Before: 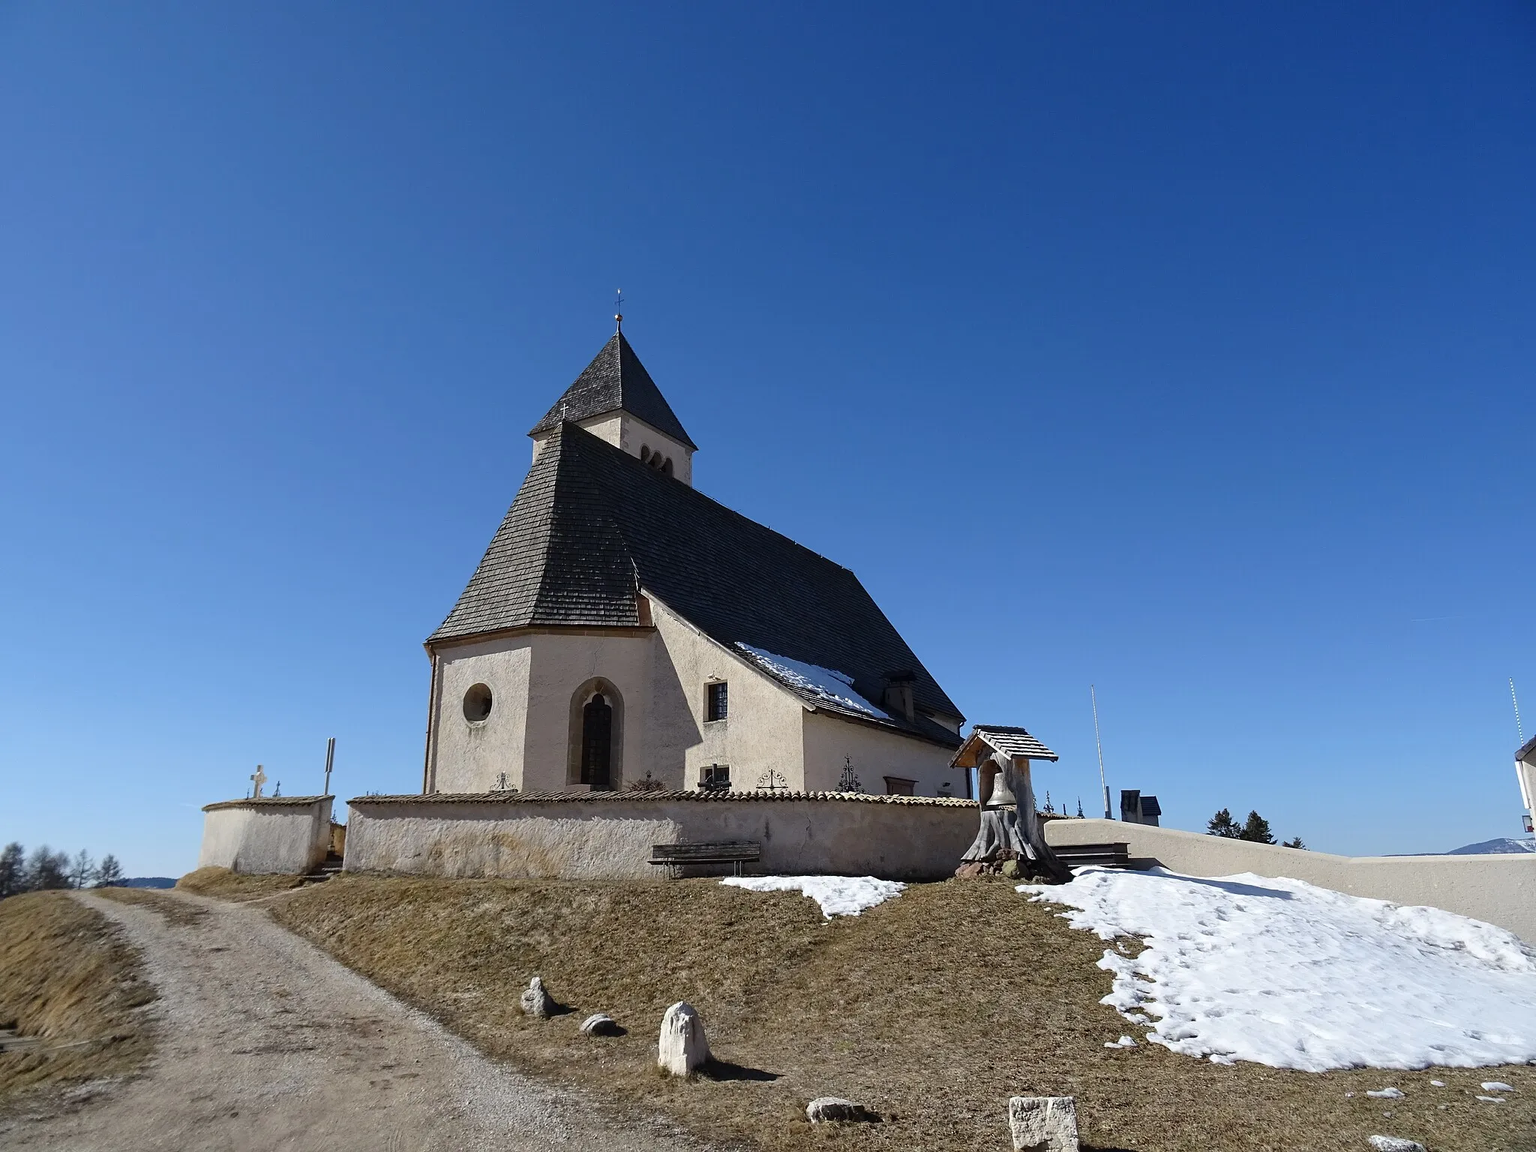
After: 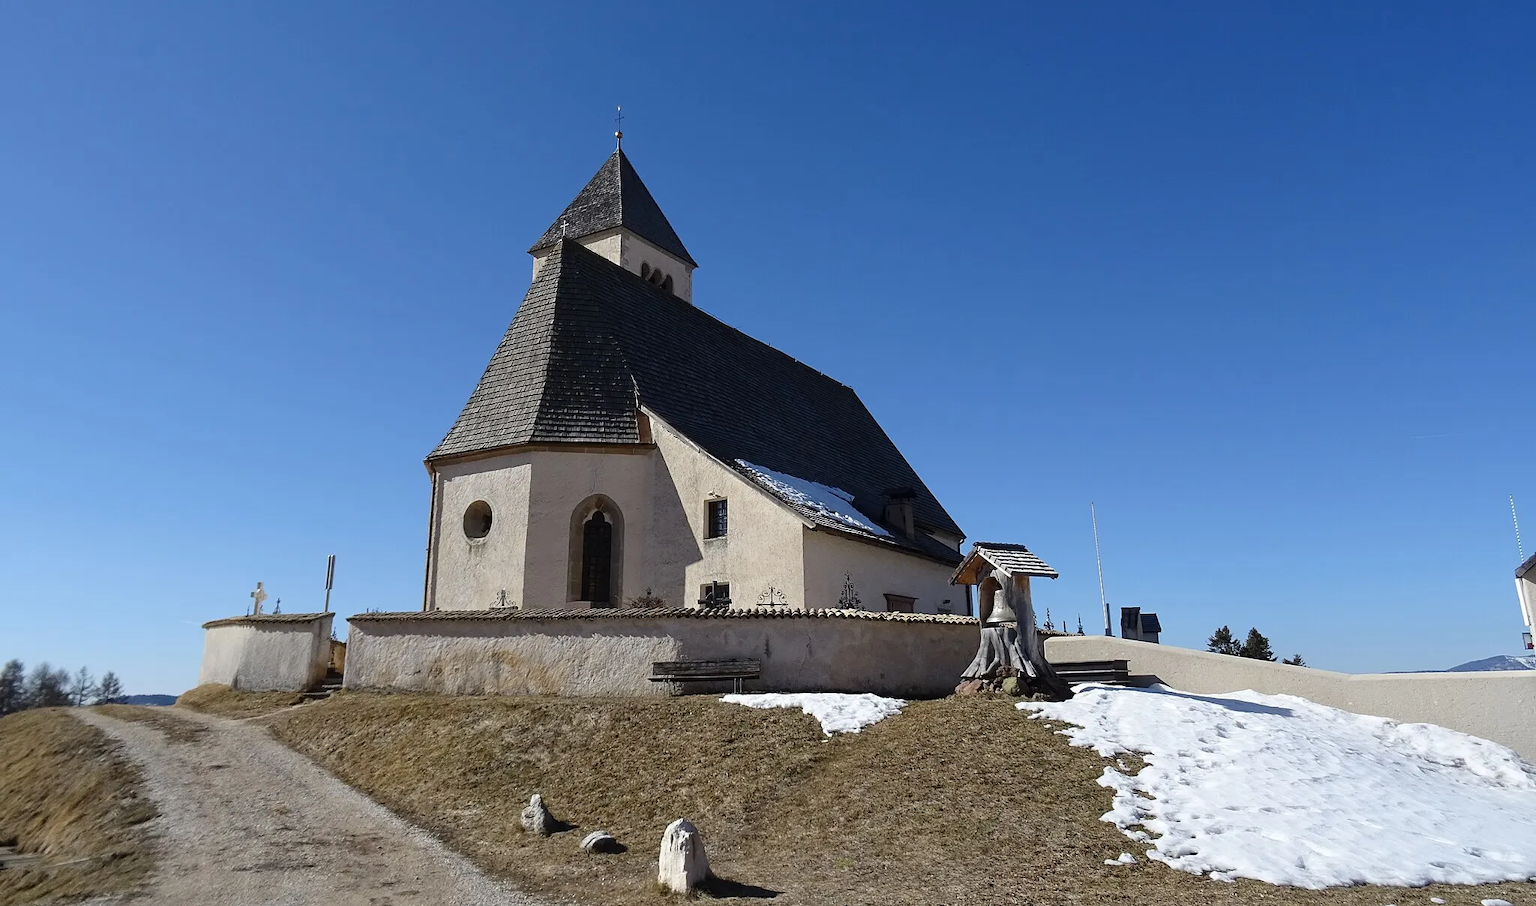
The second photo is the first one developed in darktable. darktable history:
crop and rotate: top 15.887%, bottom 5.42%
